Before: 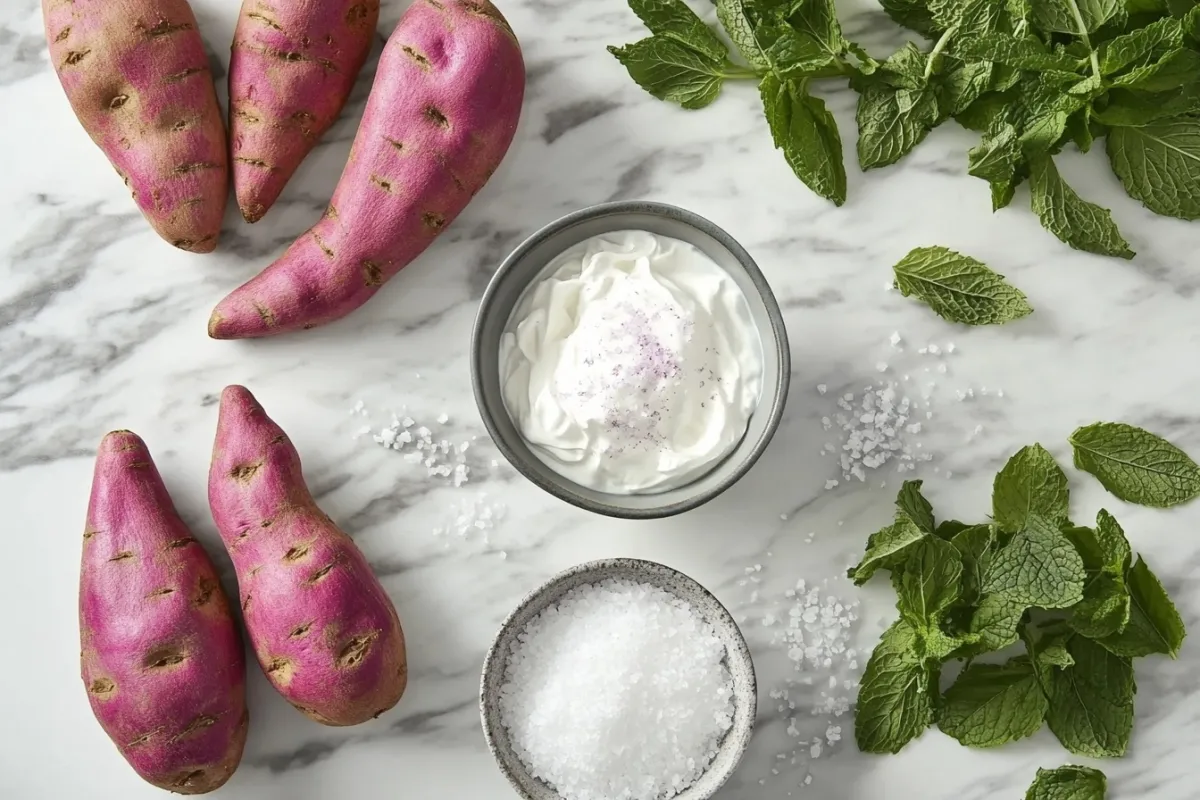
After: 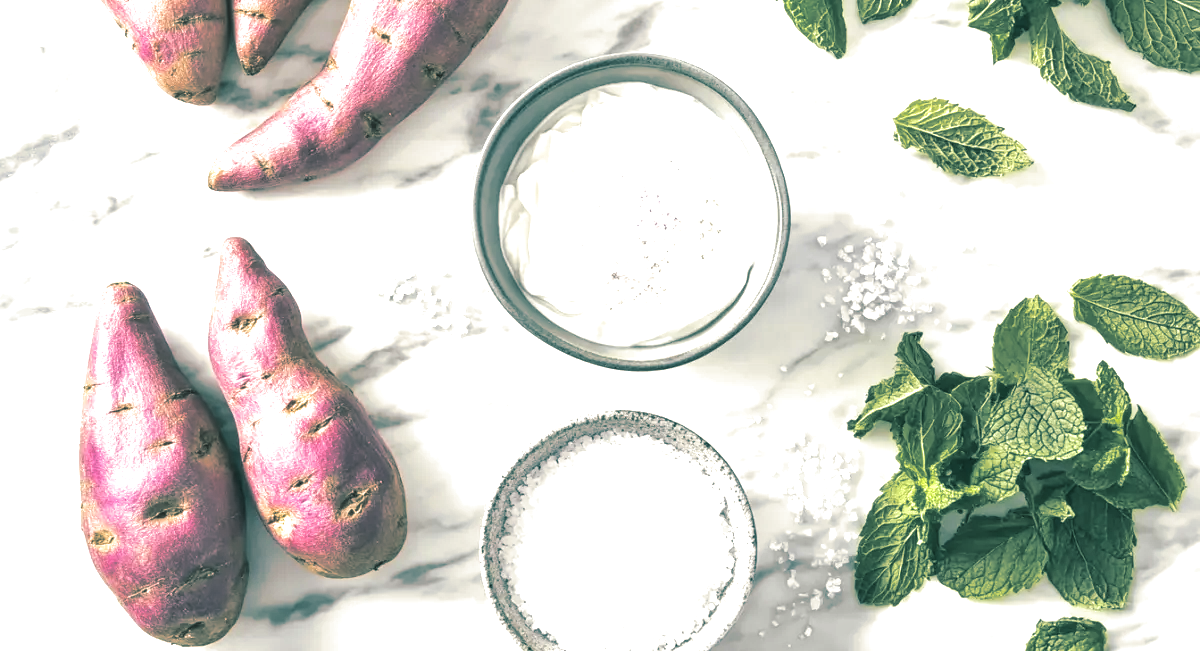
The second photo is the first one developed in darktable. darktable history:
white balance: emerald 1
color contrast: green-magenta contrast 0.81
crop and rotate: top 18.507%
exposure: black level correction 0, exposure 1.2 EV, compensate exposure bias true, compensate highlight preservation false
local contrast: on, module defaults
split-toning: shadows › hue 186.43°, highlights › hue 49.29°, compress 30.29%
